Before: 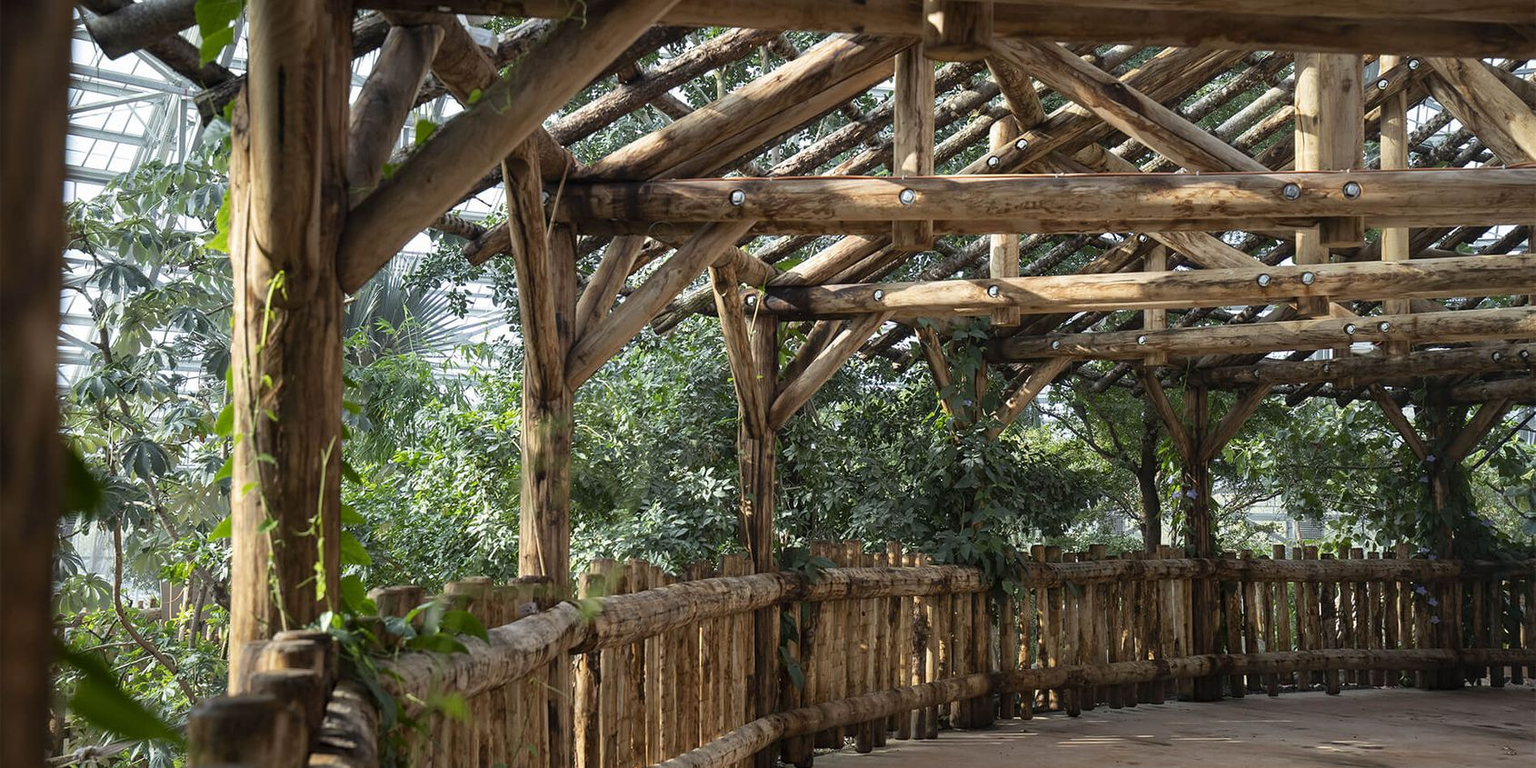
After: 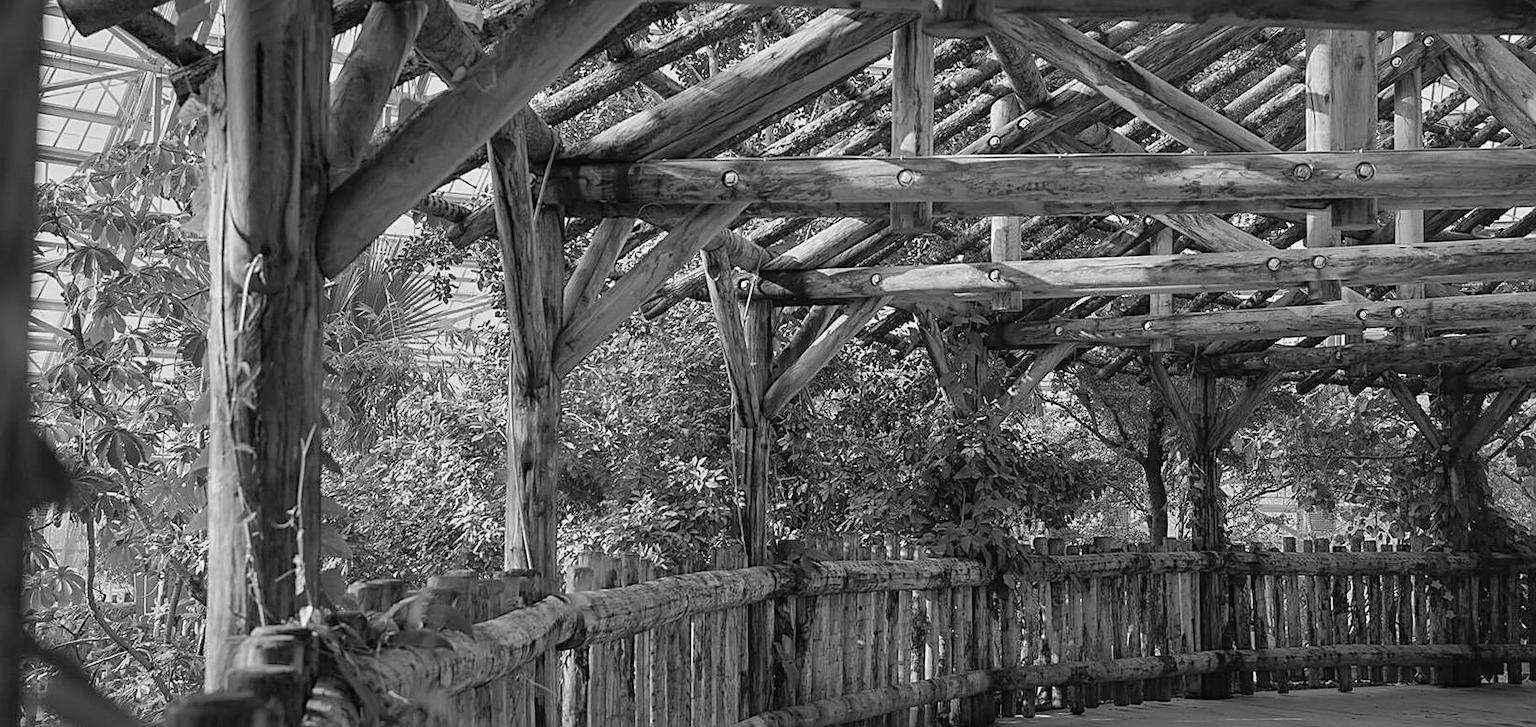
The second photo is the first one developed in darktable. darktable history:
color balance rgb: on, module defaults
shadows and highlights: on, module defaults
sharpen: on, module defaults
monochrome: a 26.22, b 42.67, size 0.8
exposure: black level correction 0.001, compensate highlight preservation false
tone curve: curves: ch0 [(0, 0.013) (0.036, 0.035) (0.274, 0.288) (0.504, 0.536) (0.844, 0.84) (1, 0.97)]; ch1 [(0, 0) (0.389, 0.403) (0.462, 0.48) (0.499, 0.5) (0.522, 0.534) (0.567, 0.588) (0.626, 0.645) (0.749, 0.781) (1, 1)]; ch2 [(0, 0) (0.457, 0.486) (0.5, 0.501) (0.533, 0.539) (0.599, 0.6) (0.704, 0.732) (1, 1)], color space Lab, independent channels, preserve colors none
crop: left 1.964%, top 3.251%, right 1.122%, bottom 4.933%
